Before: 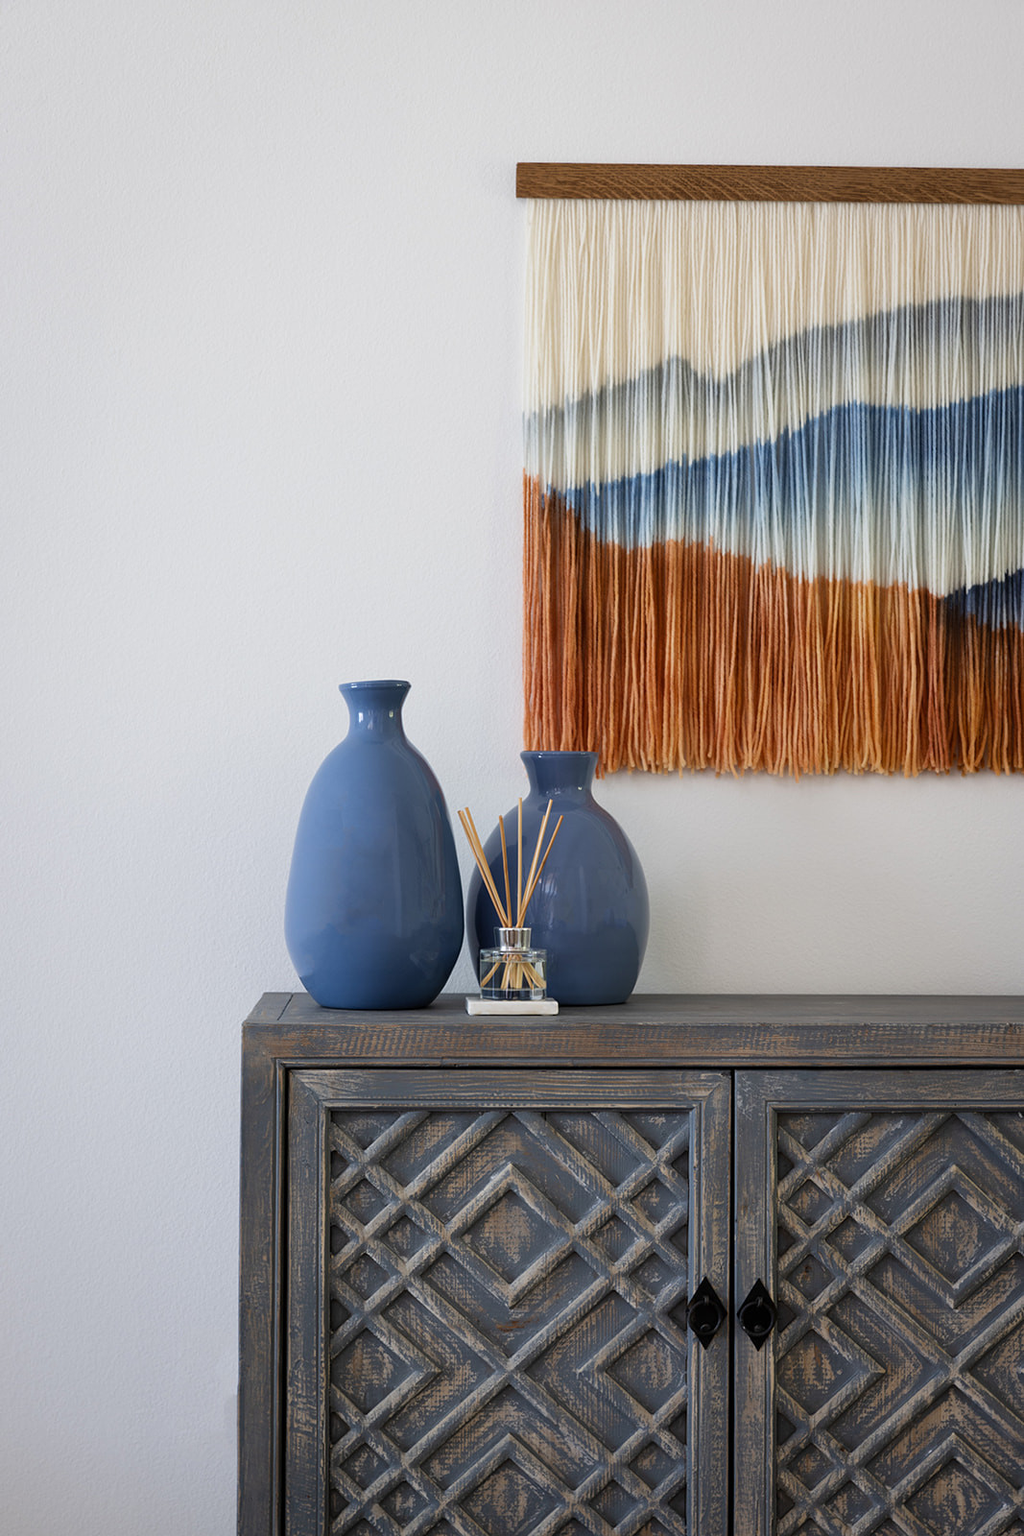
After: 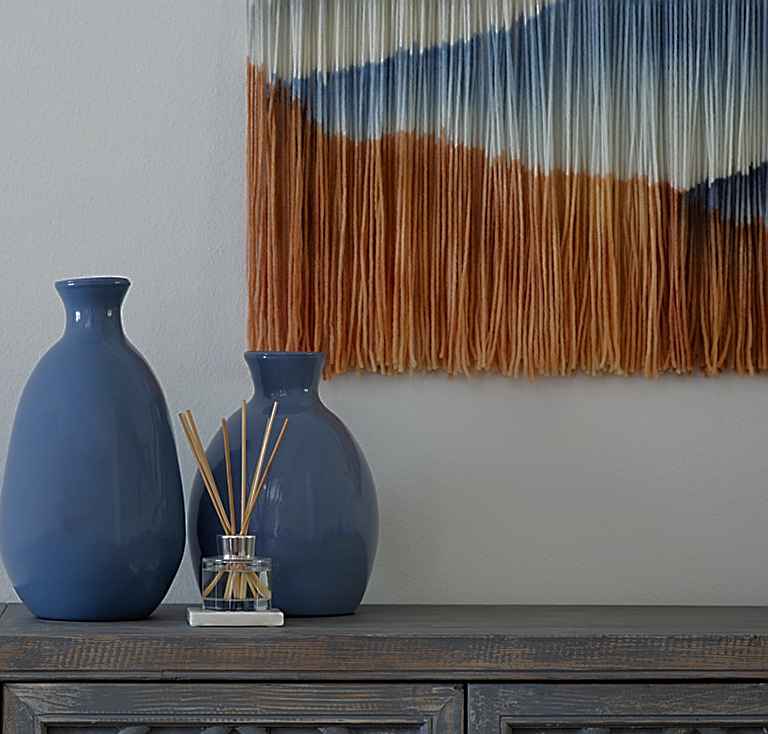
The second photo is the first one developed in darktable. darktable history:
base curve: curves: ch0 [(0, 0) (0.826, 0.587) (1, 1)]
shadows and highlights: shadows 30.86, highlights 0, soften with gaussian
crop and rotate: left 27.938%, top 27.046%, bottom 27.046%
sharpen: on, module defaults
white balance: red 0.978, blue 0.999
